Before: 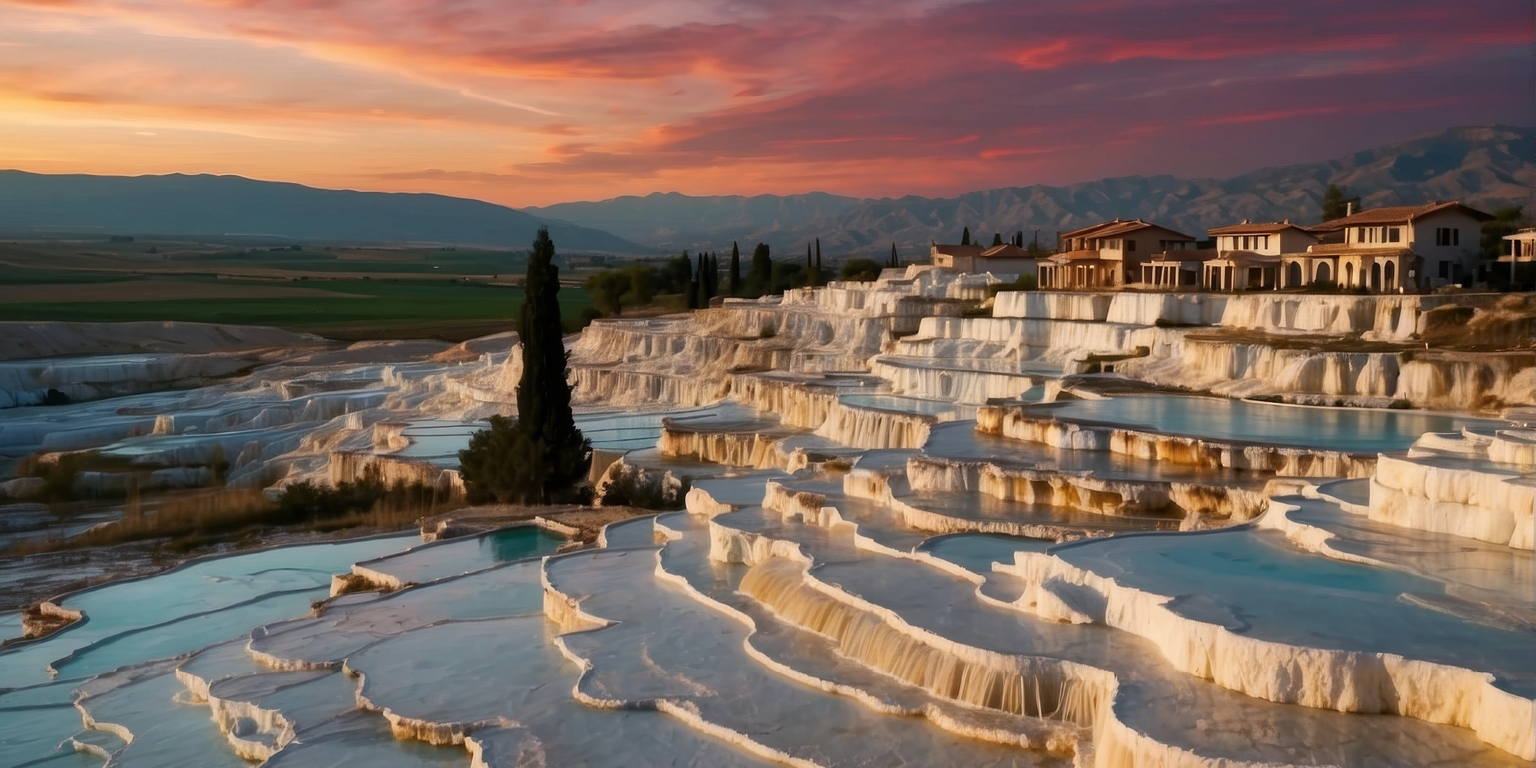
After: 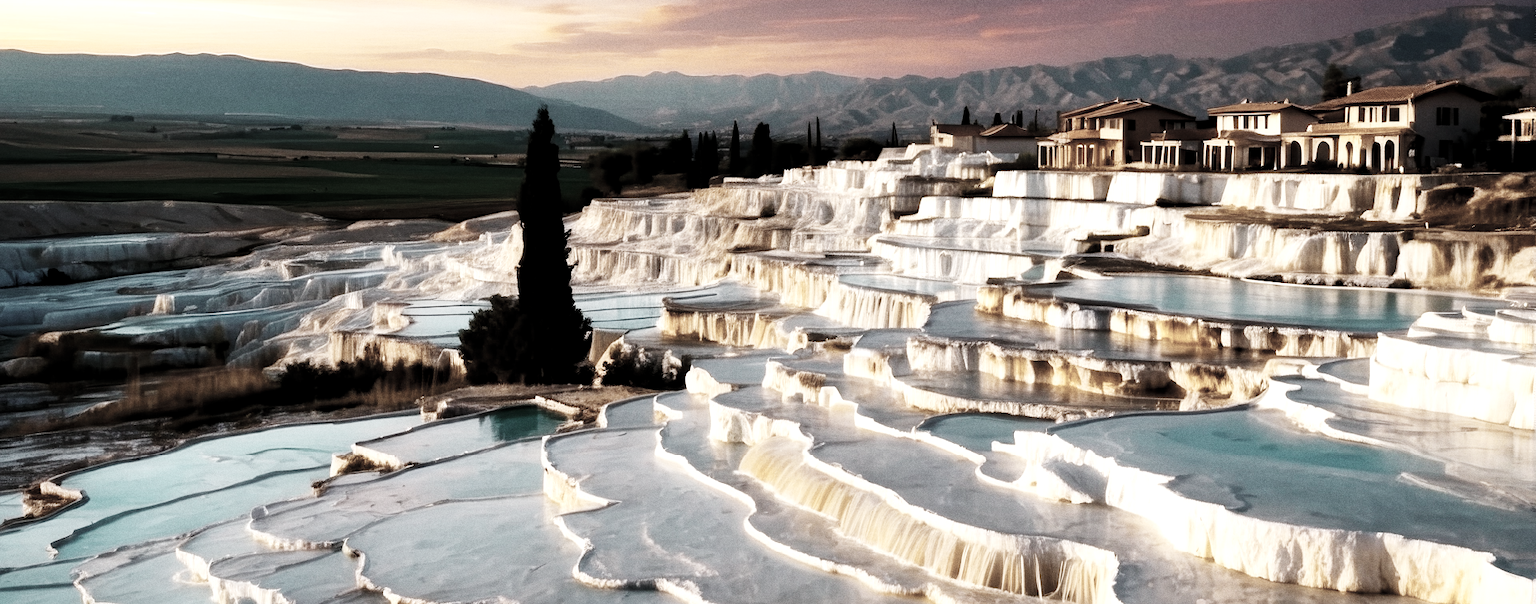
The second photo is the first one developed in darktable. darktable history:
base curve: curves: ch0 [(0, 0.003) (0.001, 0.002) (0.006, 0.004) (0.02, 0.022) (0.048, 0.086) (0.094, 0.234) (0.162, 0.431) (0.258, 0.629) (0.385, 0.8) (0.548, 0.918) (0.751, 0.988) (1, 1)], preserve colors none
levels: levels [0.029, 0.545, 0.971]
exposure: exposure 0.081 EV, compensate highlight preservation false
color correction: saturation 0.3
crop and rotate: top 15.774%, bottom 5.506%
grain: coarseness 0.09 ISO
color balance rgb: perceptual saturation grading › global saturation 20%, global vibrance 10%
